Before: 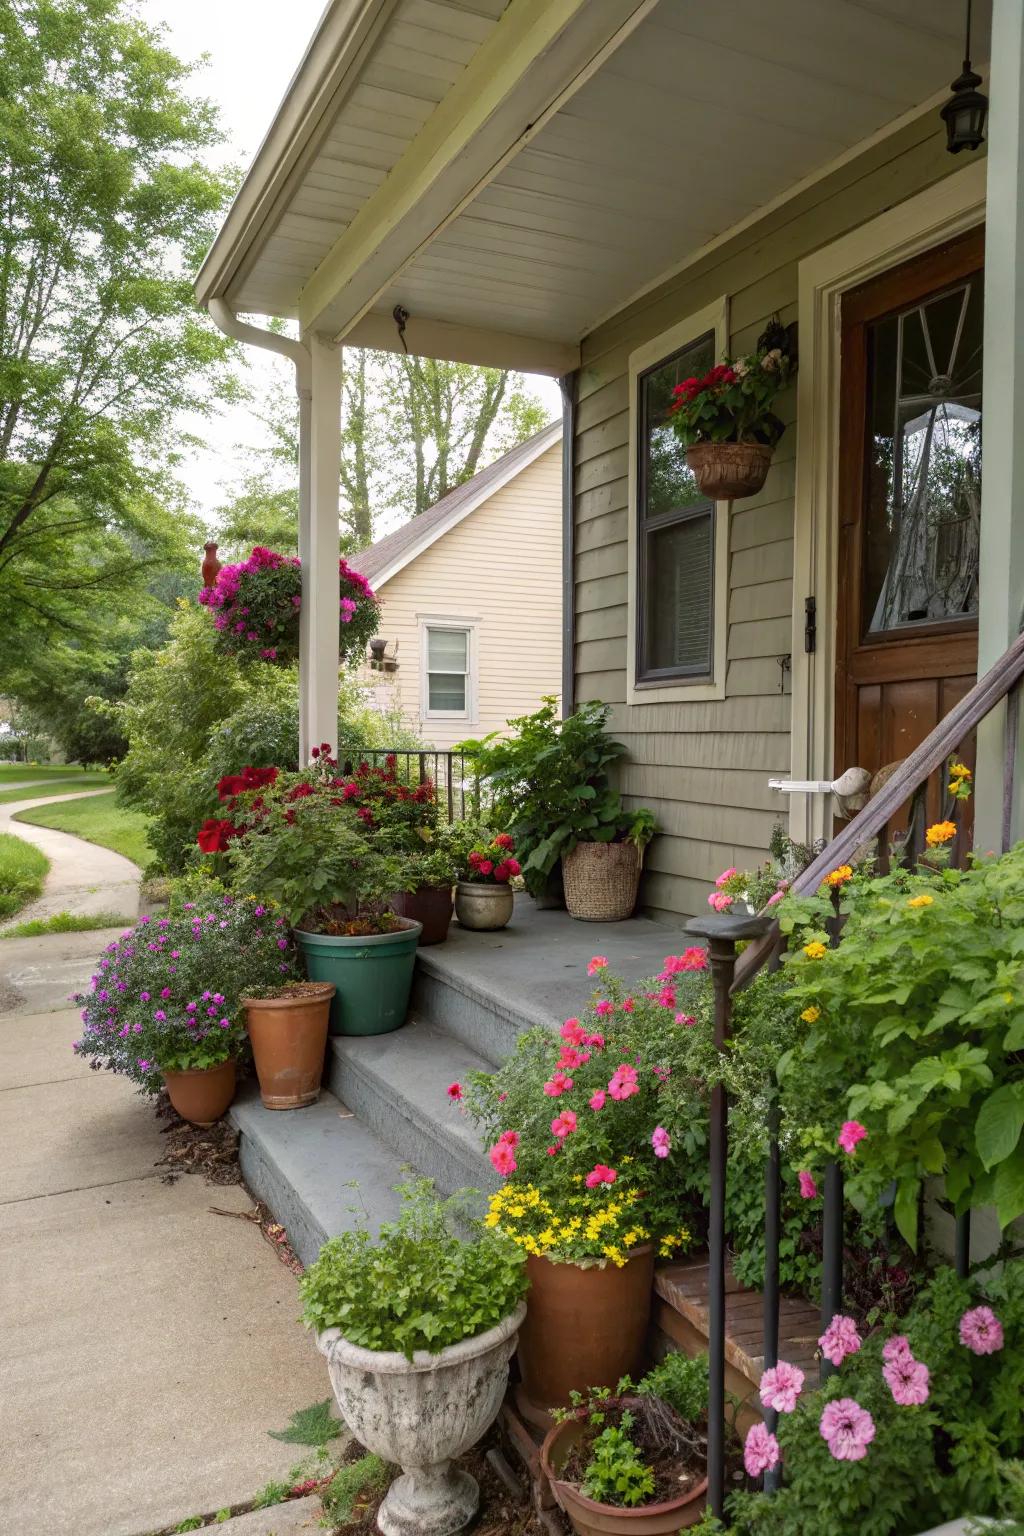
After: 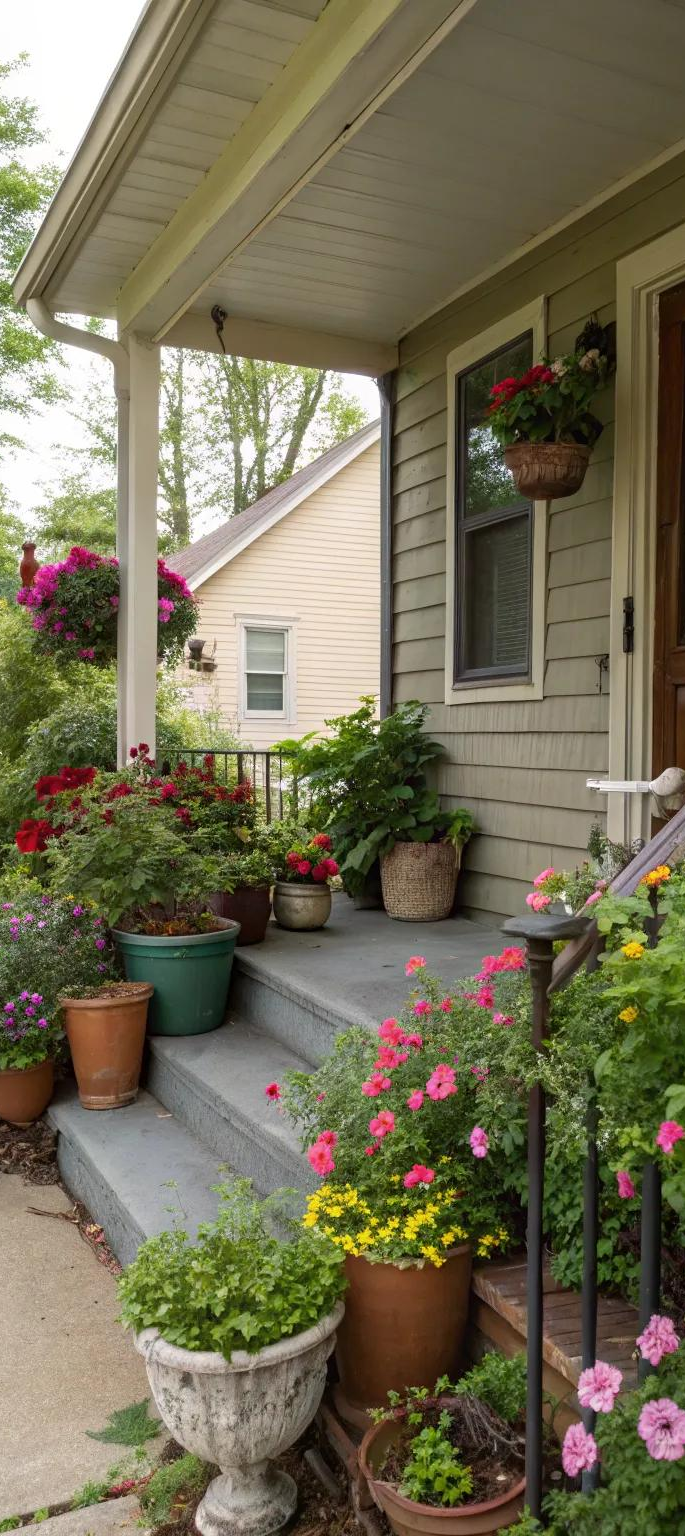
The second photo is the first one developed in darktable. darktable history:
crop and rotate: left 17.819%, right 15.284%
